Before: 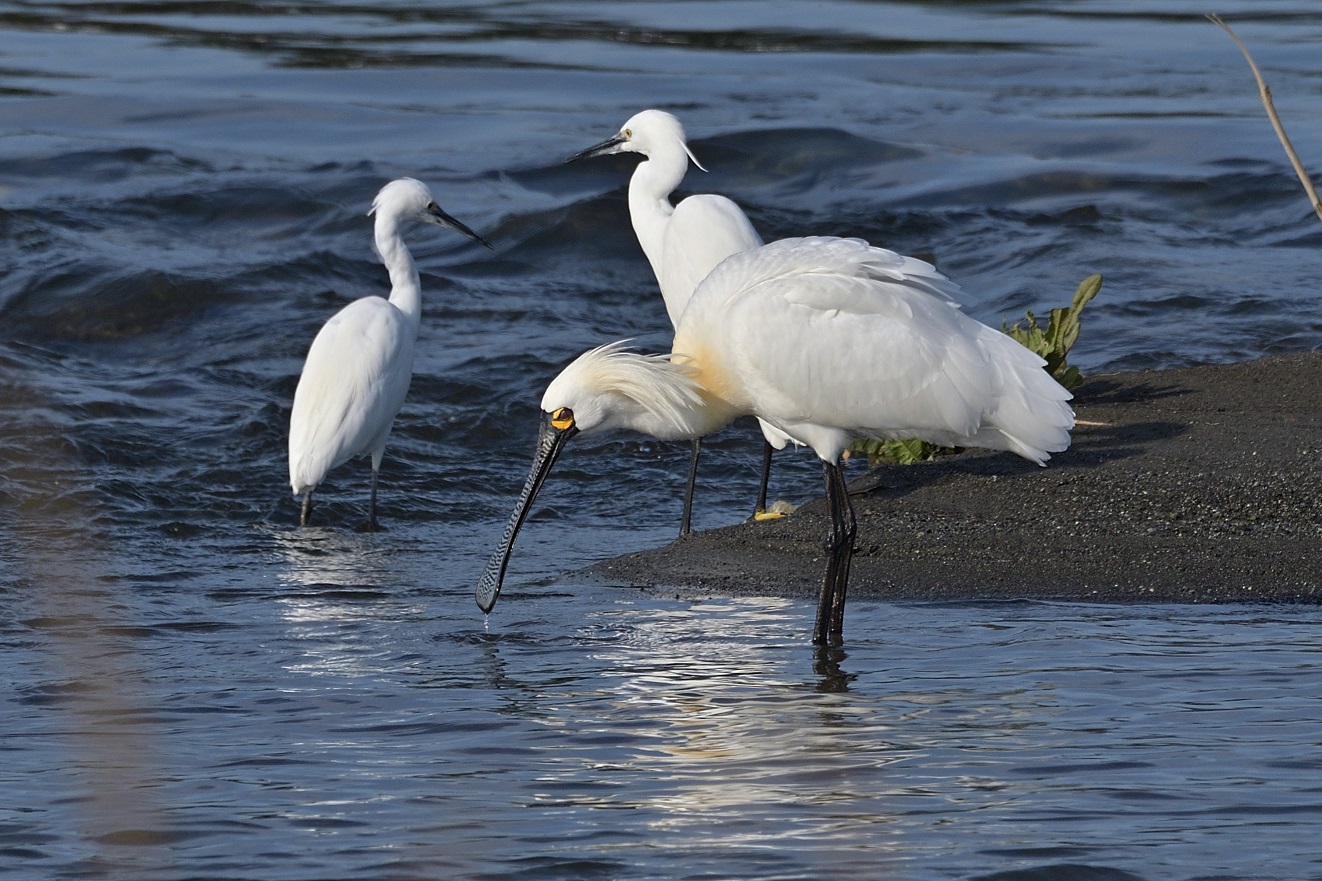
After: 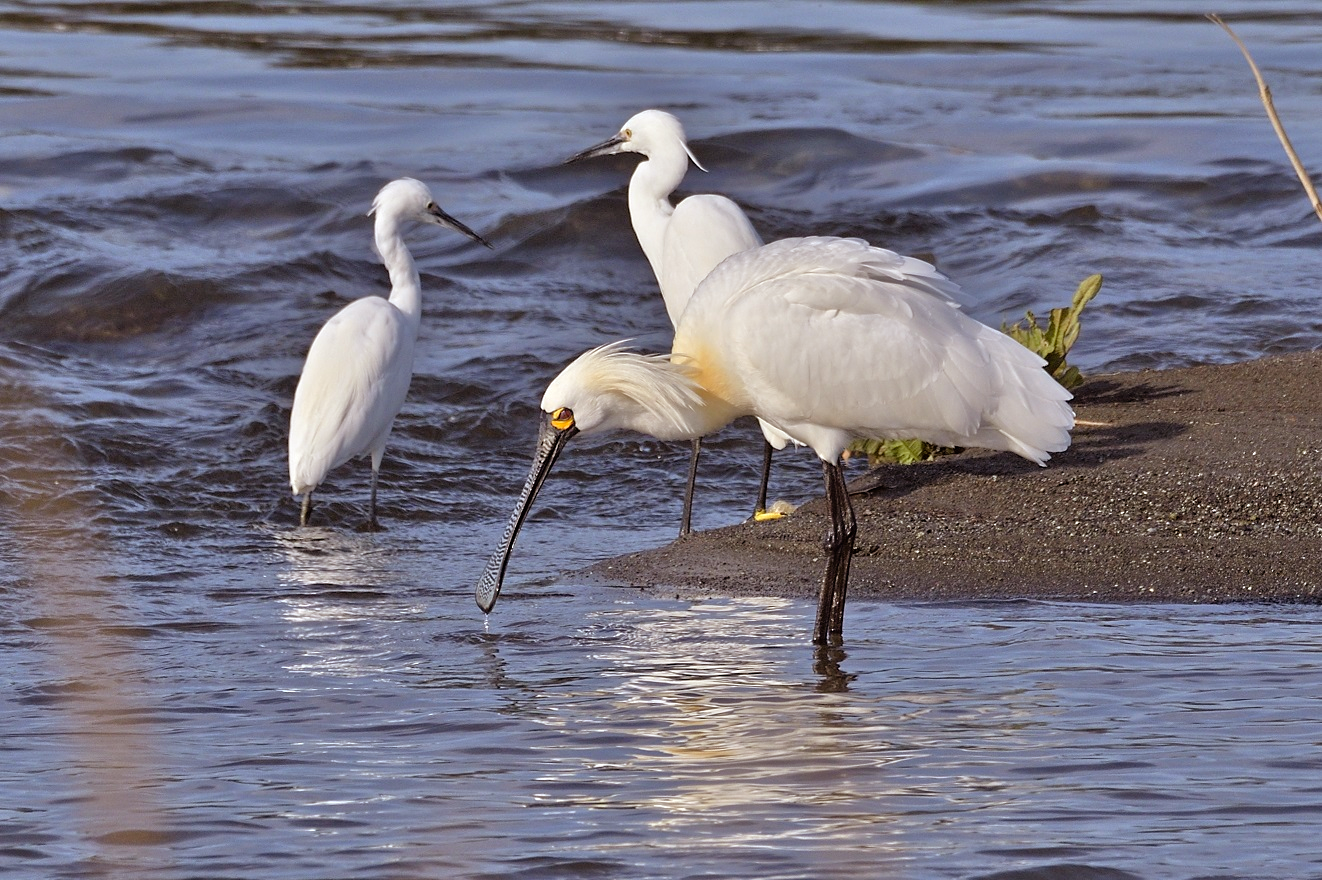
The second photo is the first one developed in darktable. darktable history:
crop: bottom 0.071%
rgb levels: mode RGB, independent channels, levels [[0, 0.5, 1], [0, 0.521, 1], [0, 0.536, 1]]
tone equalizer: -7 EV 0.15 EV, -6 EV 0.6 EV, -5 EV 1.15 EV, -4 EV 1.33 EV, -3 EV 1.15 EV, -2 EV 0.6 EV, -1 EV 0.15 EV, mask exposure compensation -0.5 EV
